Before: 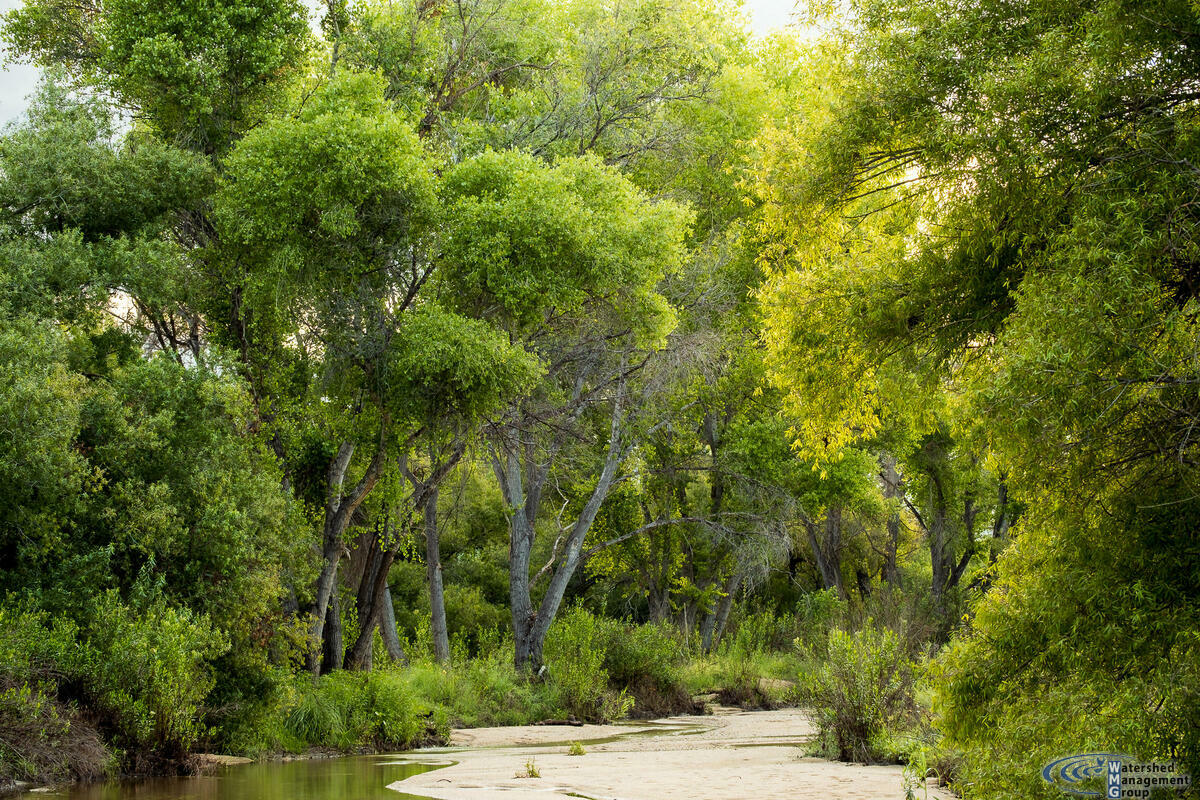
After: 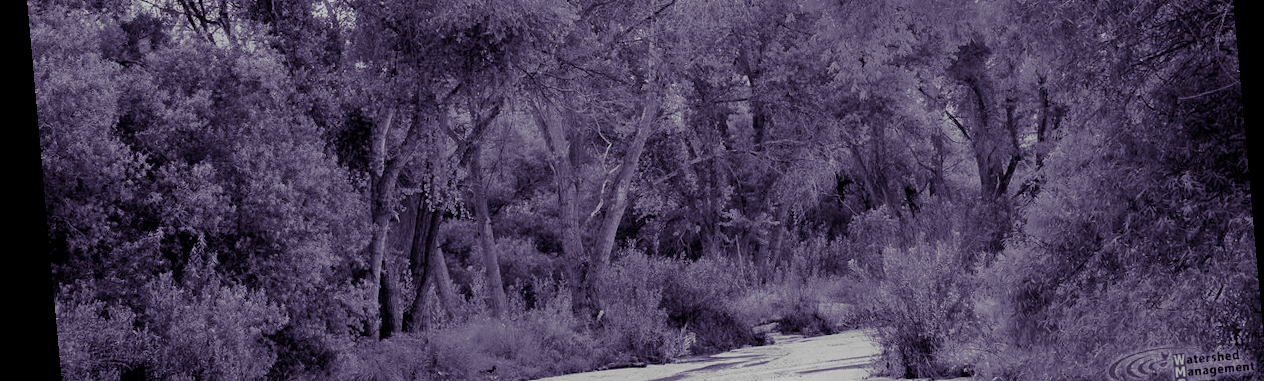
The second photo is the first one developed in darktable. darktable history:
contrast brightness saturation: saturation 0.5
white balance: red 0.954, blue 1.079
crop: top 45.551%, bottom 12.262%
monochrome: a -4.13, b 5.16, size 1
filmic rgb: middle gray luminance 18.42%, black relative exposure -10.5 EV, white relative exposure 3.4 EV, threshold 6 EV, target black luminance 0%, hardness 6.03, latitude 99%, contrast 0.847, shadows ↔ highlights balance 0.505%, add noise in highlights 0, preserve chrominance max RGB, color science v3 (2019), use custom middle-gray values true, iterations of high-quality reconstruction 0, contrast in highlights soft, enable highlight reconstruction true
rotate and perspective: rotation -5.2°, automatic cropping off
color balance rgb: linear chroma grading › global chroma 15%, perceptual saturation grading › global saturation 30%
split-toning: shadows › hue 255.6°, shadows › saturation 0.66, highlights › hue 43.2°, highlights › saturation 0.68, balance -50.1
